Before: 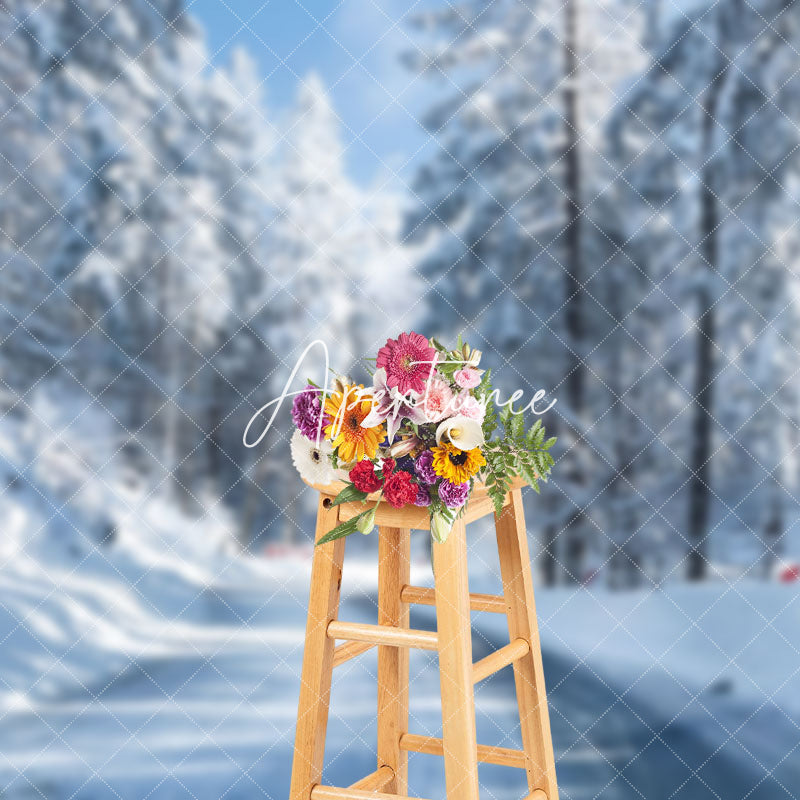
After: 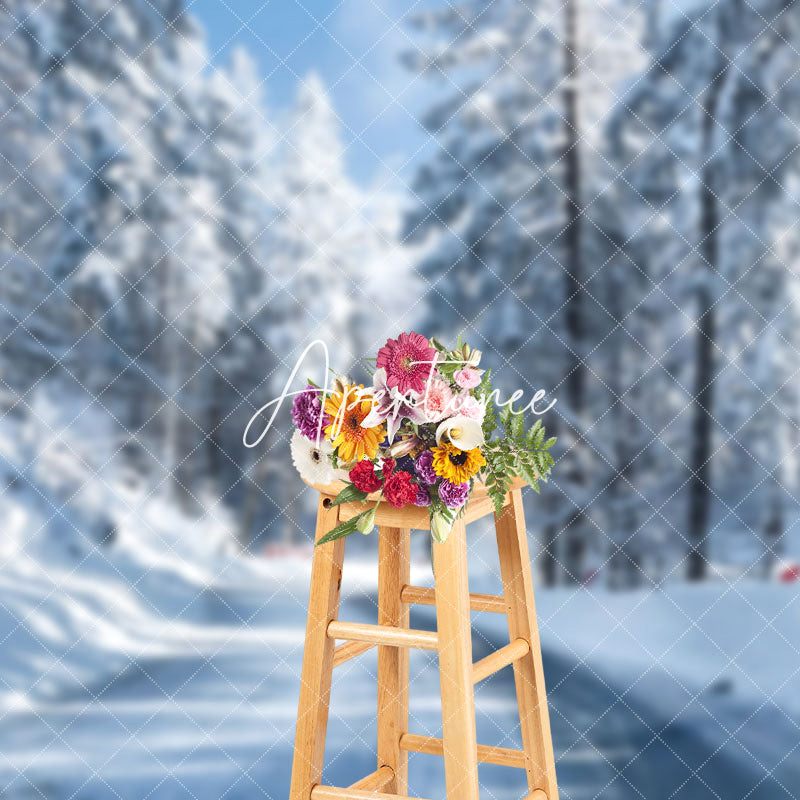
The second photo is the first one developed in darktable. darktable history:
exposure: exposure -0.003 EV, compensate exposure bias true, compensate highlight preservation false
local contrast: mode bilateral grid, contrast 21, coarseness 50, detail 119%, midtone range 0.2
